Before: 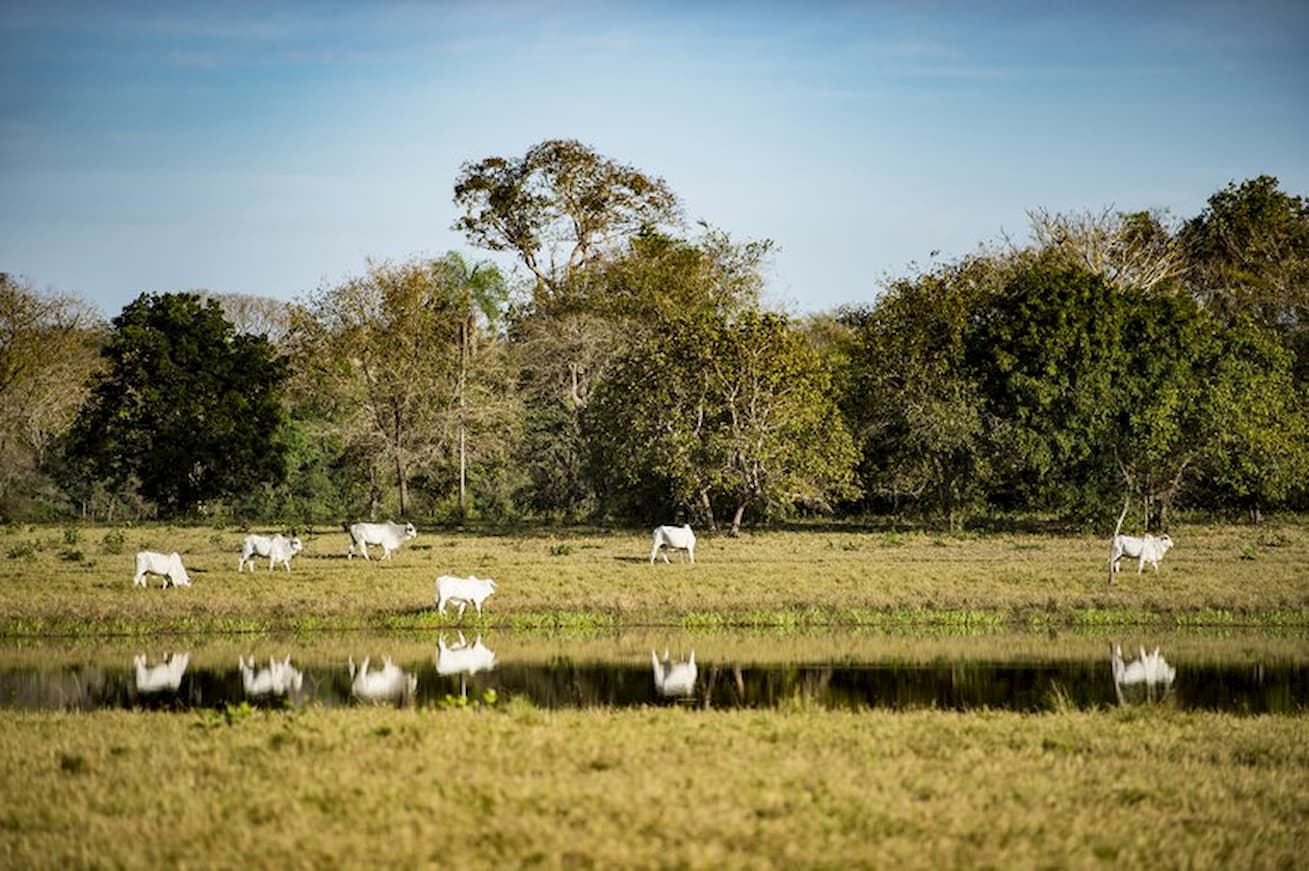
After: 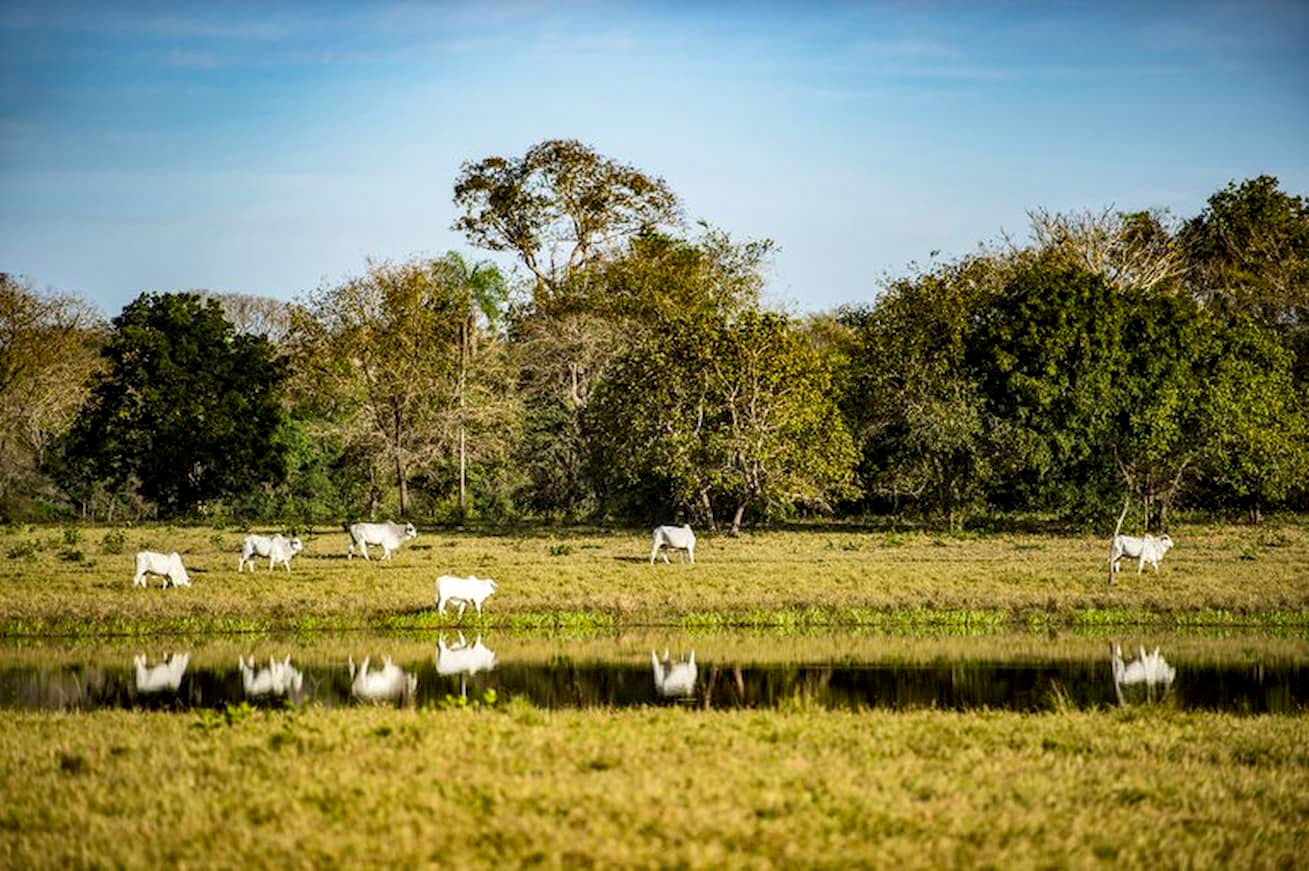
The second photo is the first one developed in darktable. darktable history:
local contrast: on, module defaults
contrast brightness saturation: contrast 0.09, saturation 0.28
